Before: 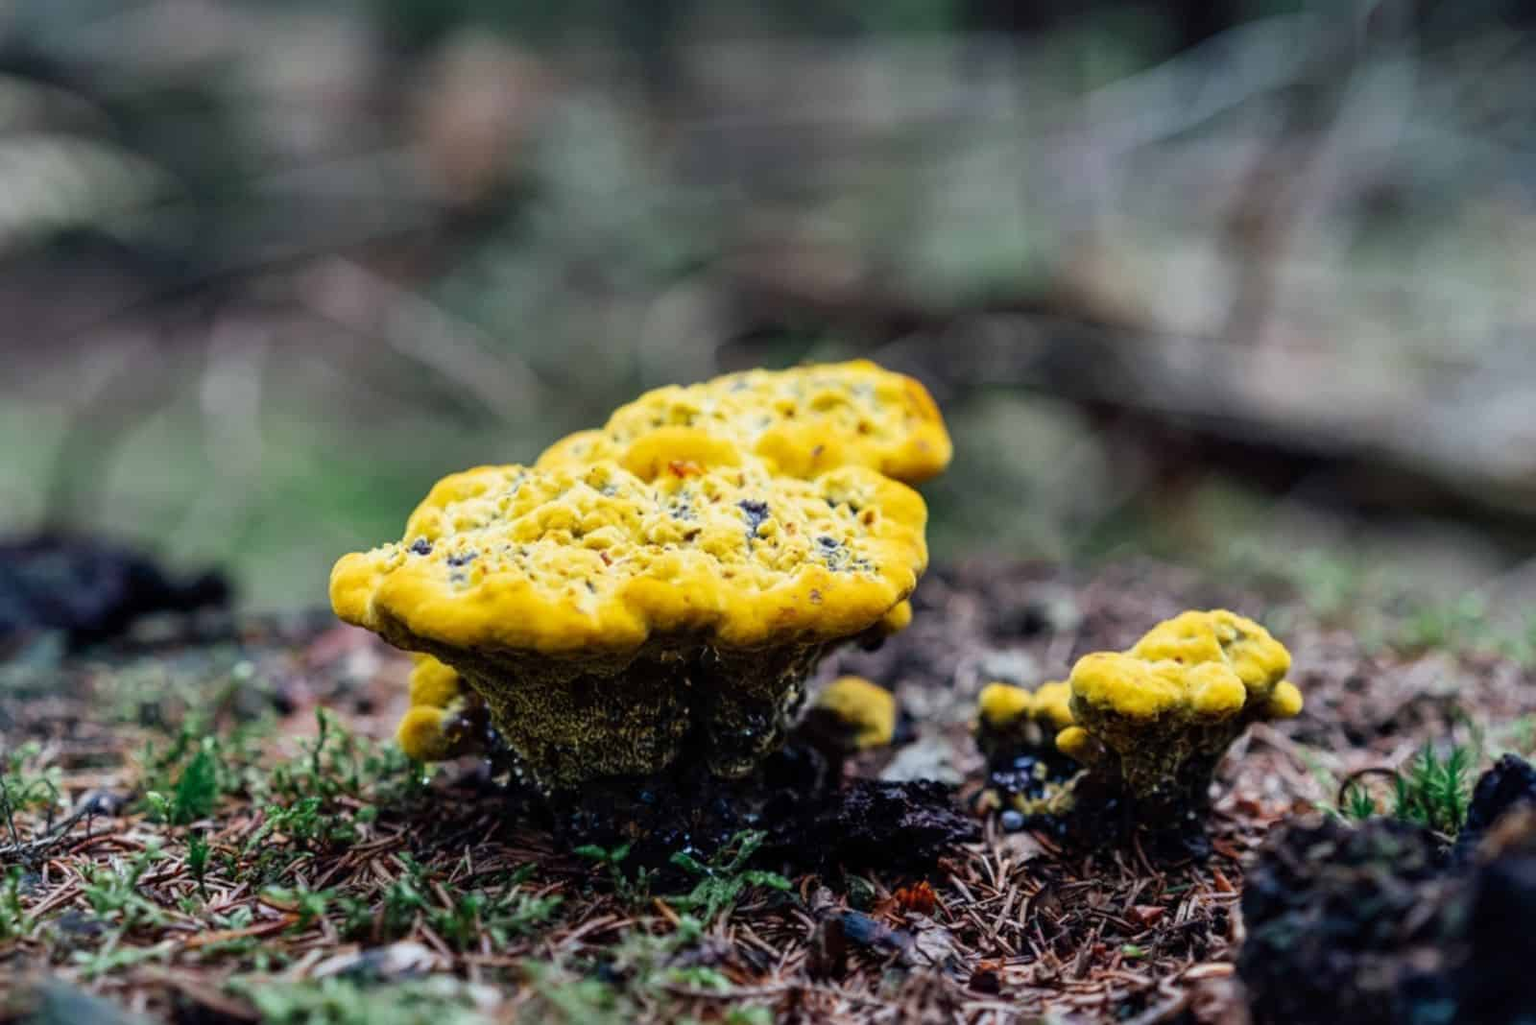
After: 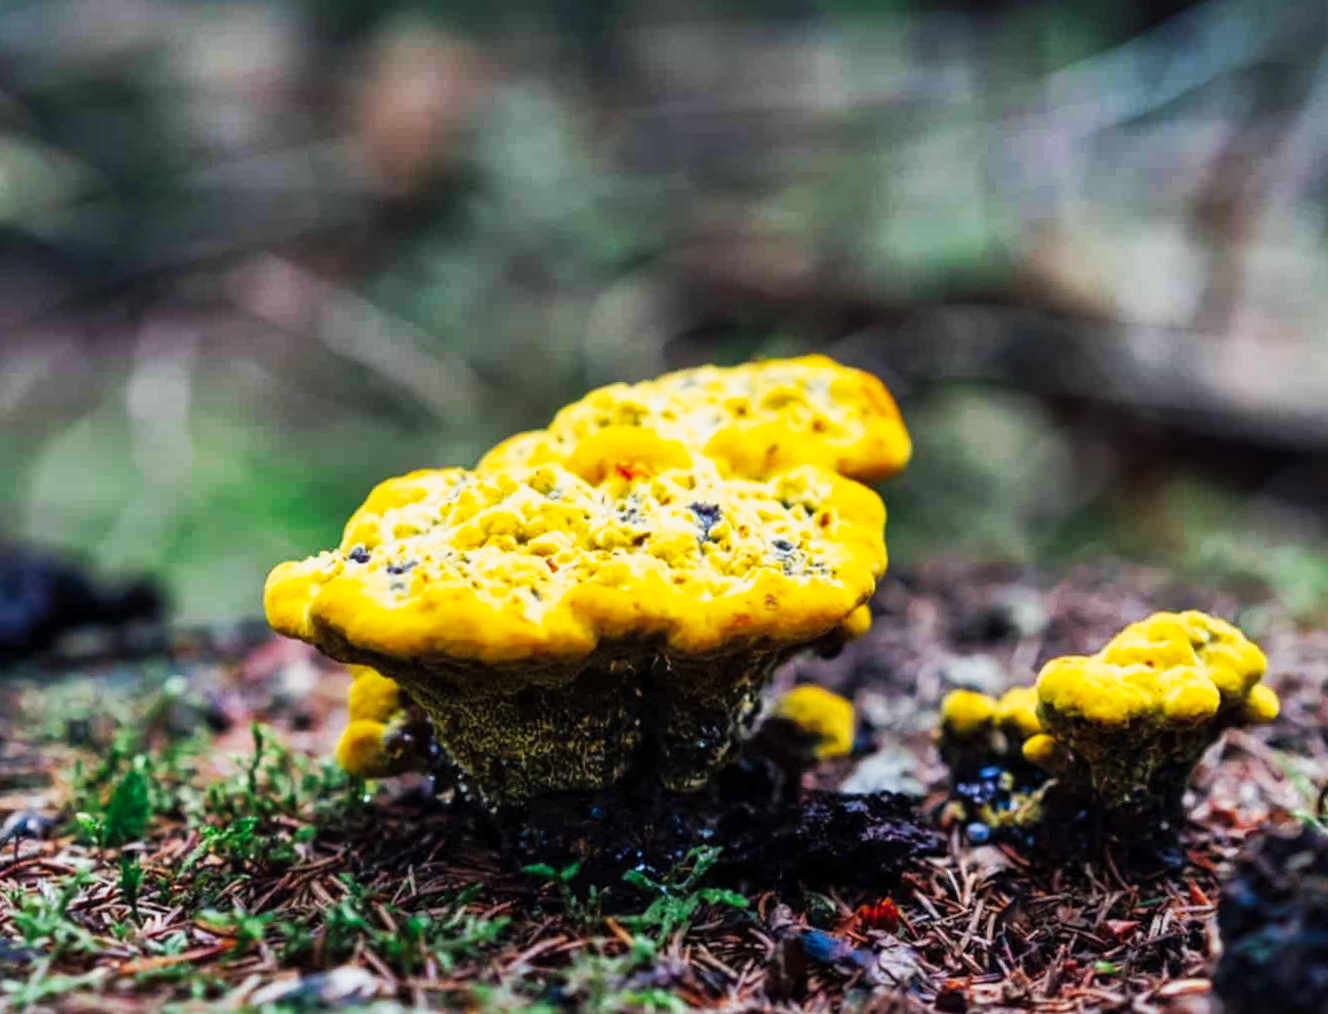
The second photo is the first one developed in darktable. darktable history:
shadows and highlights: on, module defaults
crop and rotate: angle 0.642°, left 4.249%, top 0.99%, right 11.349%, bottom 2.422%
tone equalizer: edges refinement/feathering 500, mask exposure compensation -1.57 EV, preserve details no
tone curve: curves: ch0 [(0, 0) (0.187, 0.12) (0.384, 0.363) (0.577, 0.681) (0.735, 0.881) (0.864, 0.959) (1, 0.987)]; ch1 [(0, 0) (0.402, 0.36) (0.476, 0.466) (0.501, 0.501) (0.518, 0.514) (0.564, 0.614) (0.614, 0.664) (0.741, 0.829) (1, 1)]; ch2 [(0, 0) (0.429, 0.387) (0.483, 0.481) (0.503, 0.501) (0.522, 0.531) (0.564, 0.605) (0.615, 0.697) (0.702, 0.774) (1, 0.895)], preserve colors none
